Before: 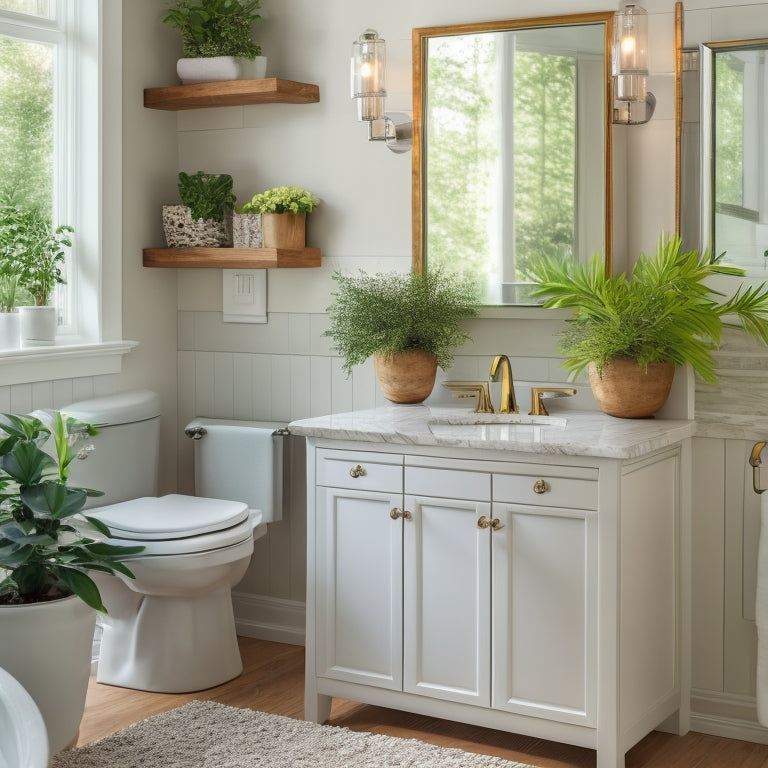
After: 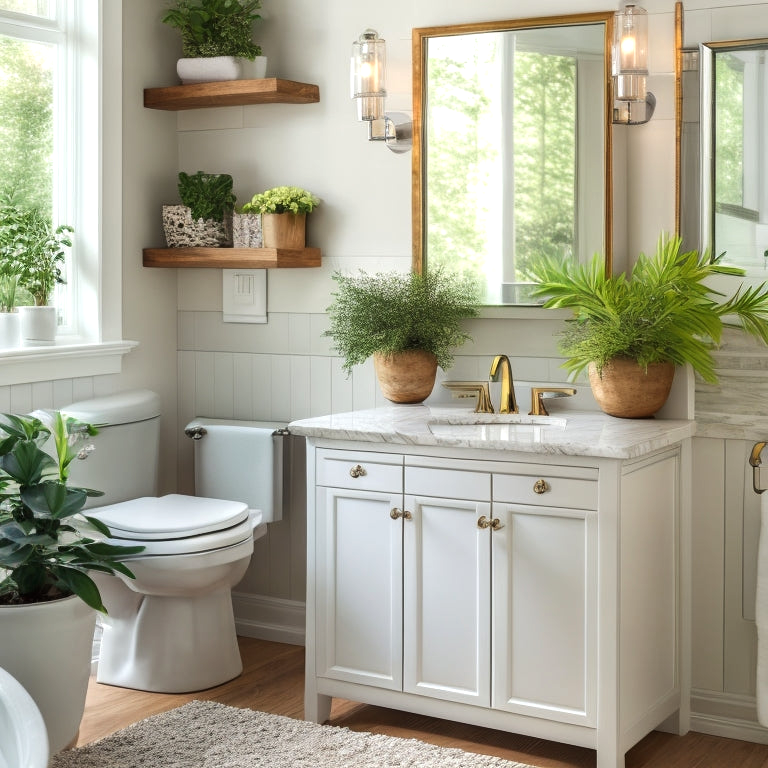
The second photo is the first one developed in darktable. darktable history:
tone equalizer: -8 EV -0.417 EV, -7 EV -0.389 EV, -6 EV -0.333 EV, -5 EV -0.222 EV, -3 EV 0.222 EV, -2 EV 0.333 EV, -1 EV 0.389 EV, +0 EV 0.417 EV, edges refinement/feathering 500, mask exposure compensation -1.57 EV, preserve details no
white balance: red 1, blue 1
